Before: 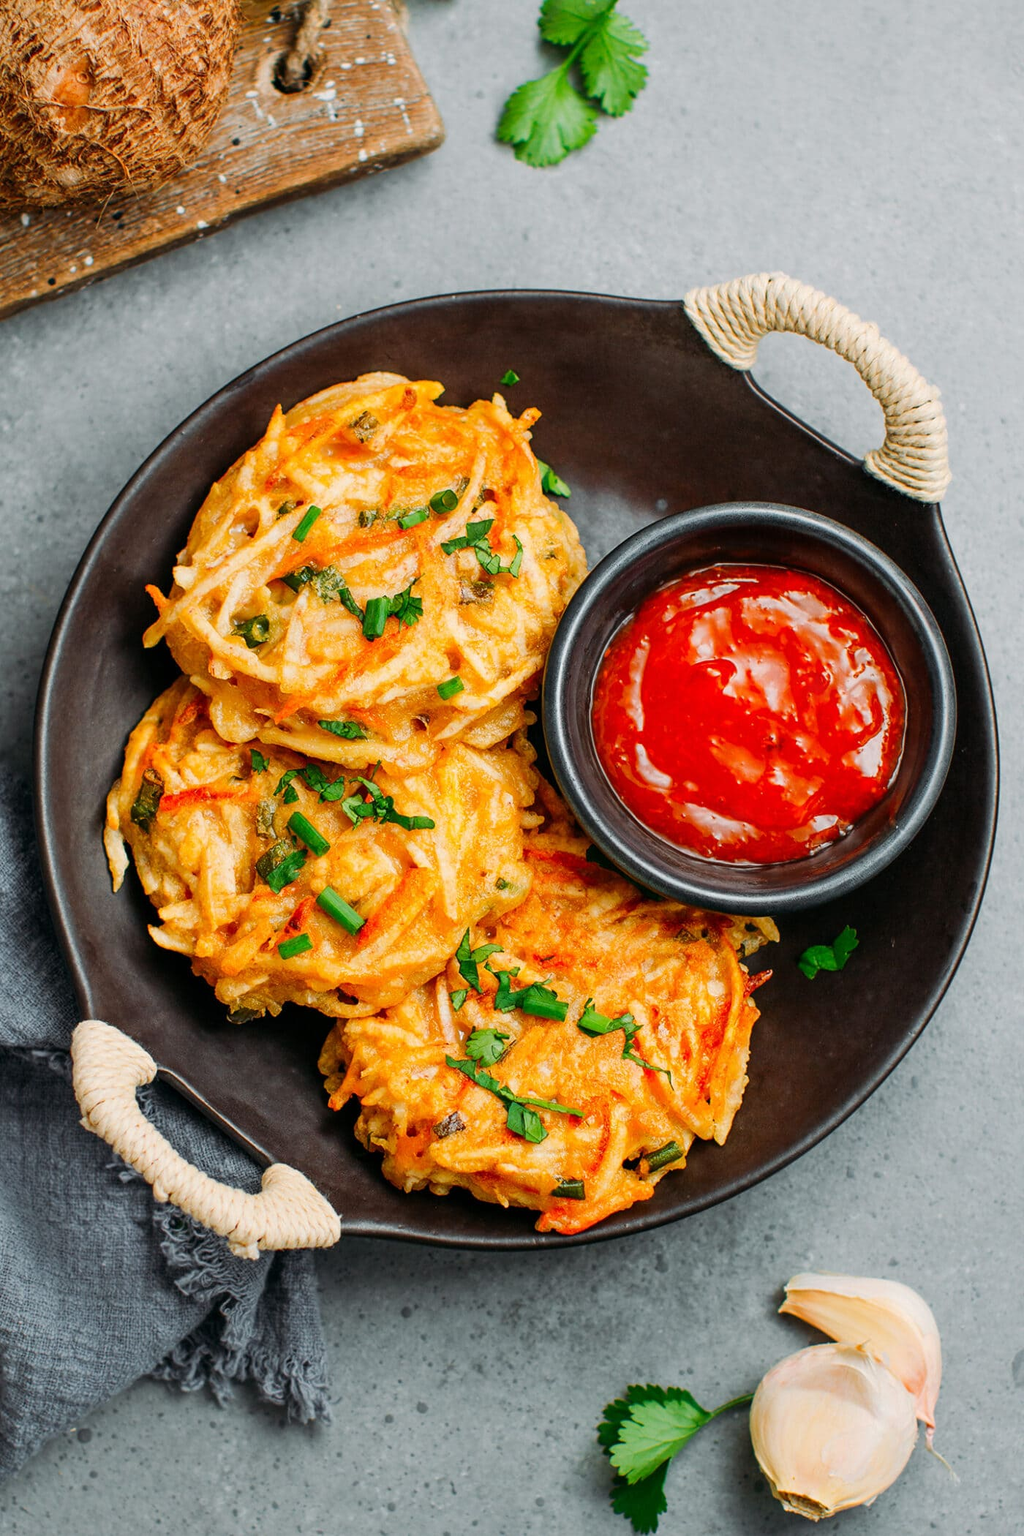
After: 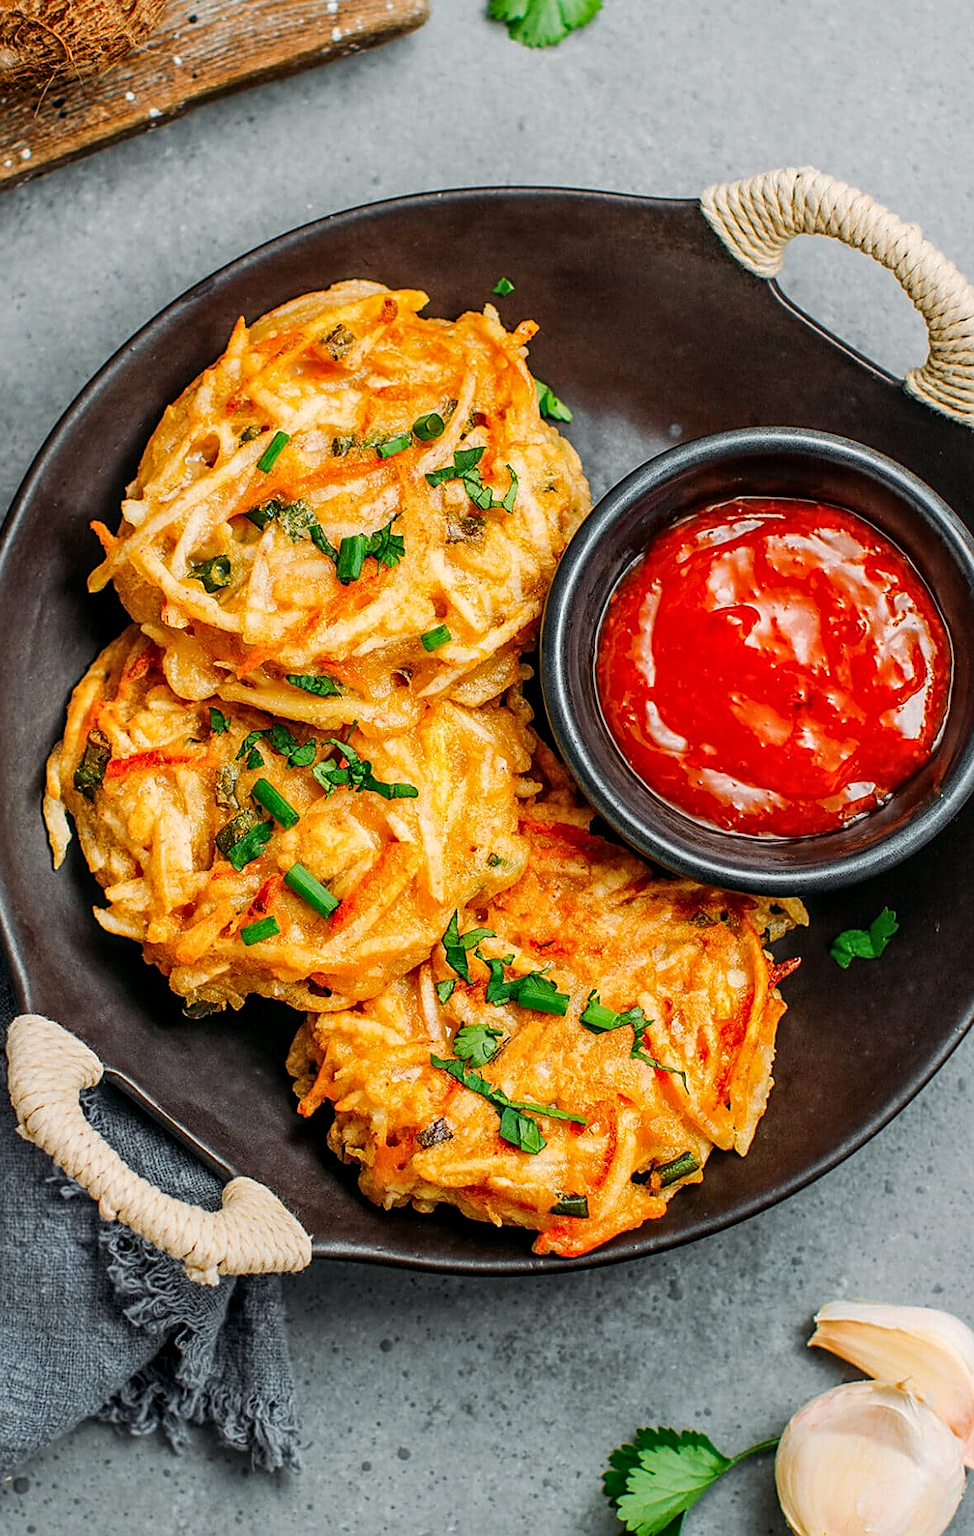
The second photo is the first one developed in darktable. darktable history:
local contrast: on, module defaults
crop: left 6.446%, top 8.188%, right 9.538%, bottom 3.548%
sharpen: on, module defaults
